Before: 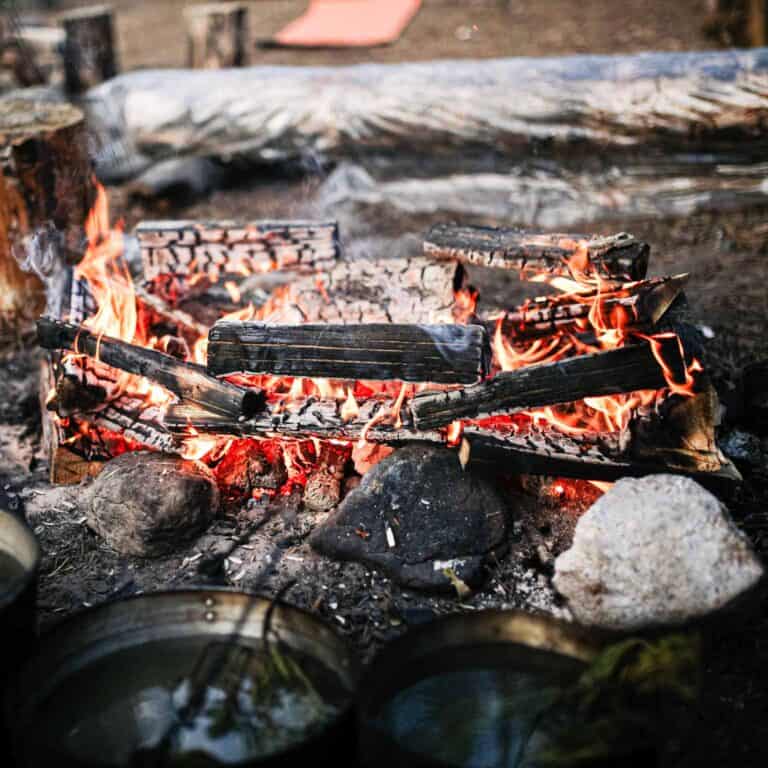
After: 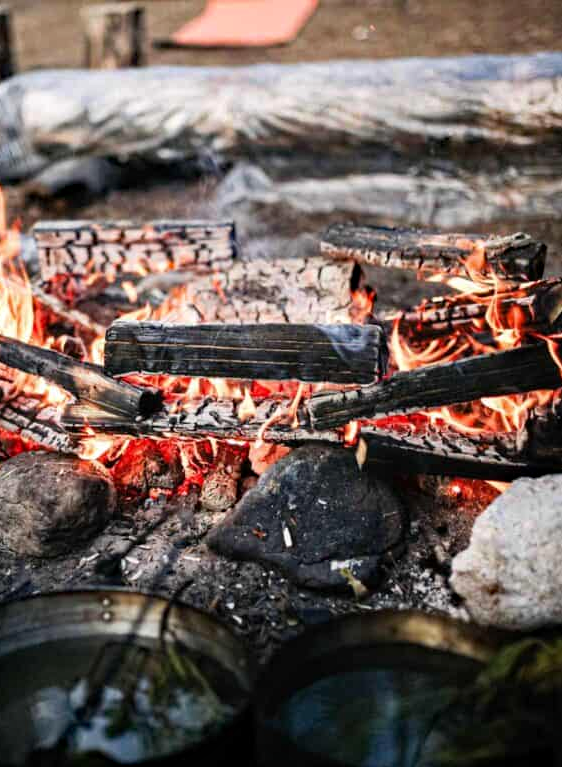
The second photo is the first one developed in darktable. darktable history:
haze removal: compatibility mode true, adaptive false
crop: left 13.443%, right 13.31%
